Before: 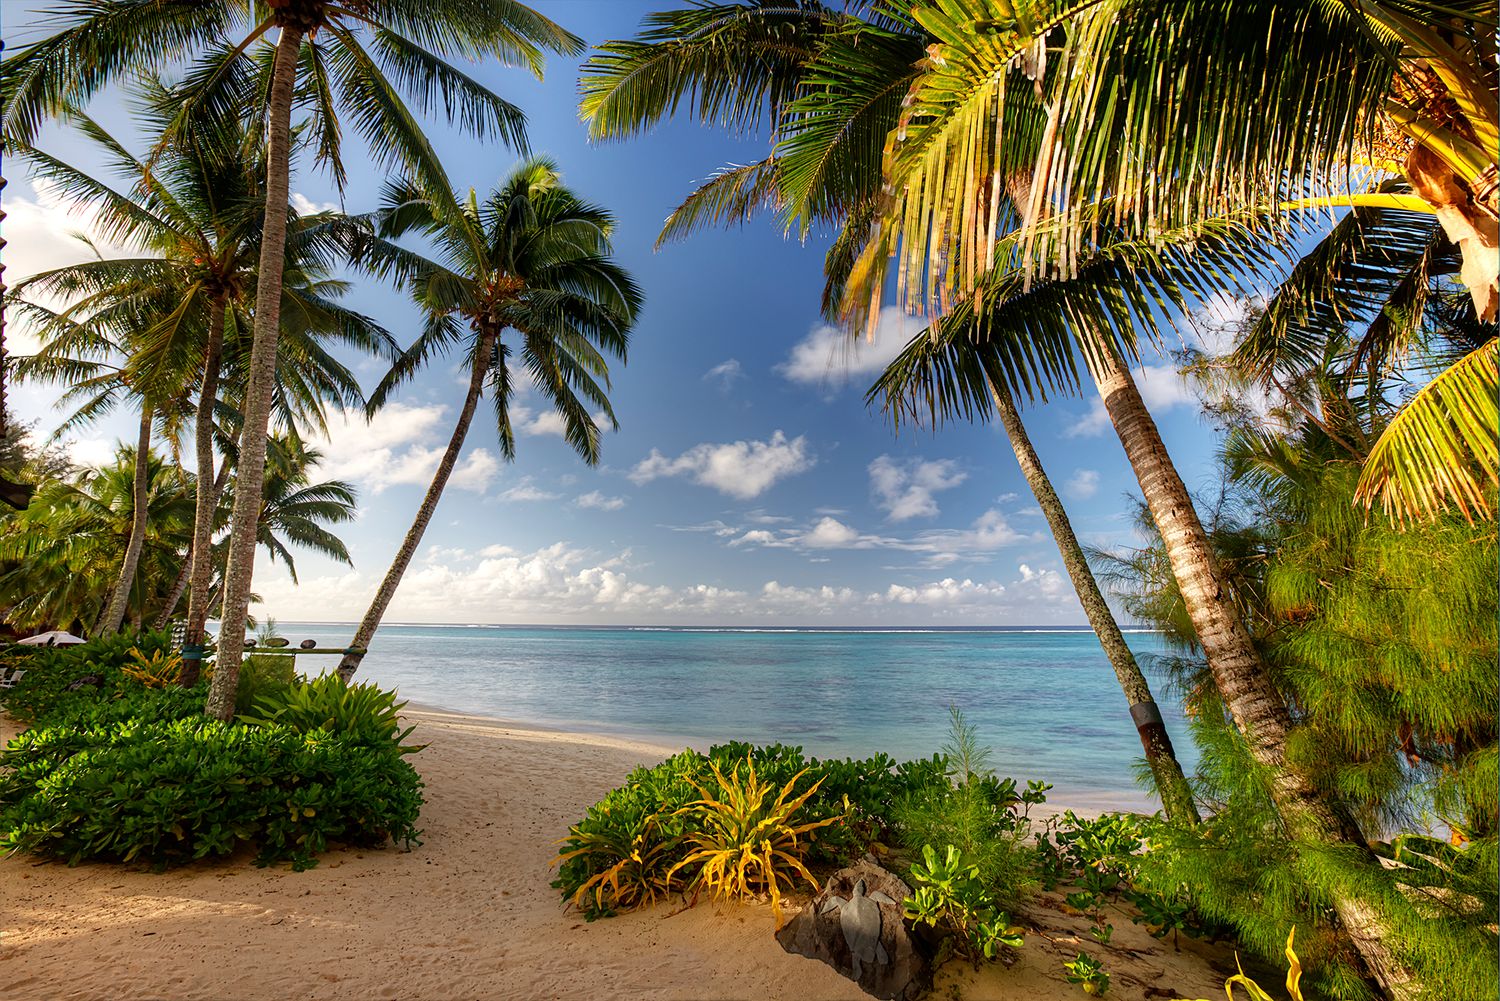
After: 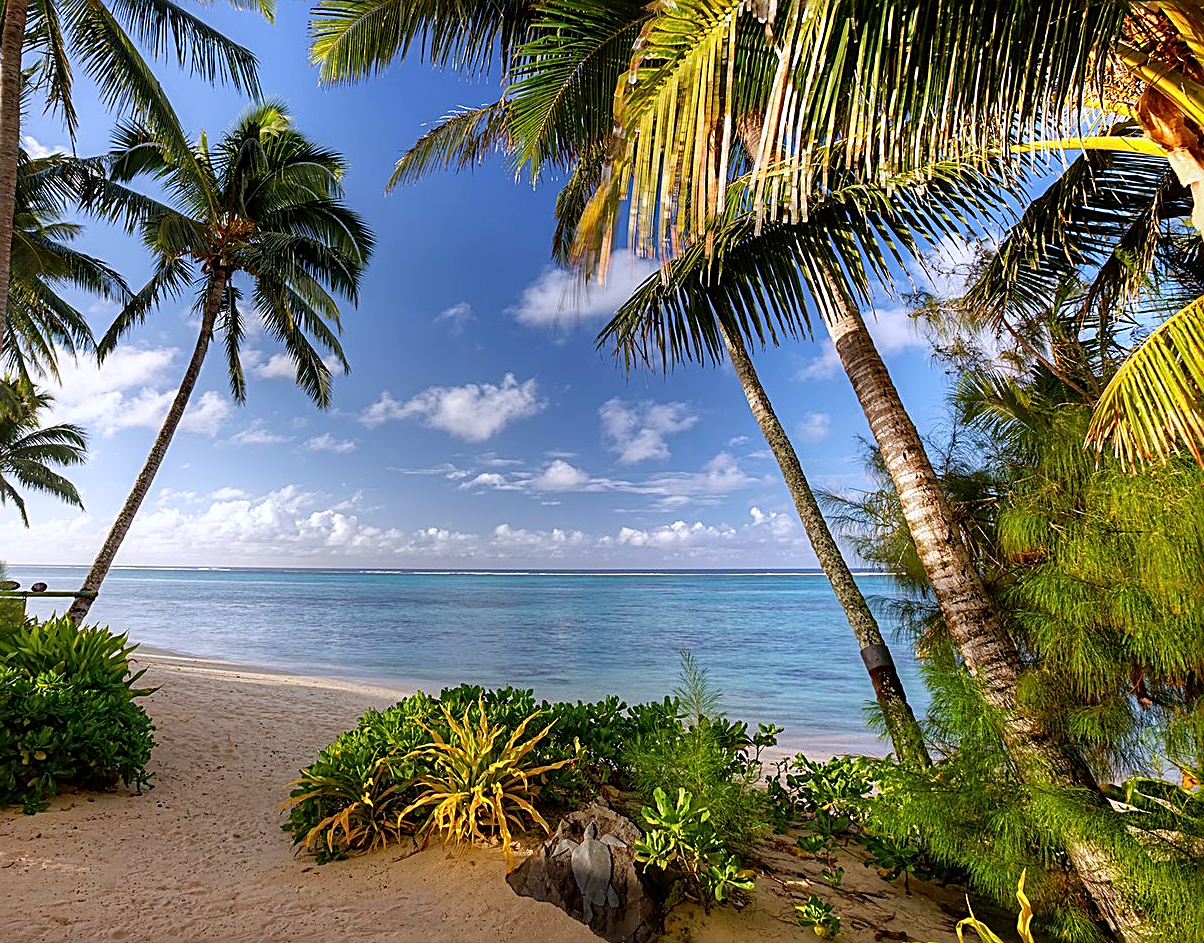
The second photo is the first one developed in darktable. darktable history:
sharpen: radius 2.543, amount 0.636
white balance: red 0.967, blue 1.119, emerald 0.756
crop and rotate: left 17.959%, top 5.771%, right 1.742%
